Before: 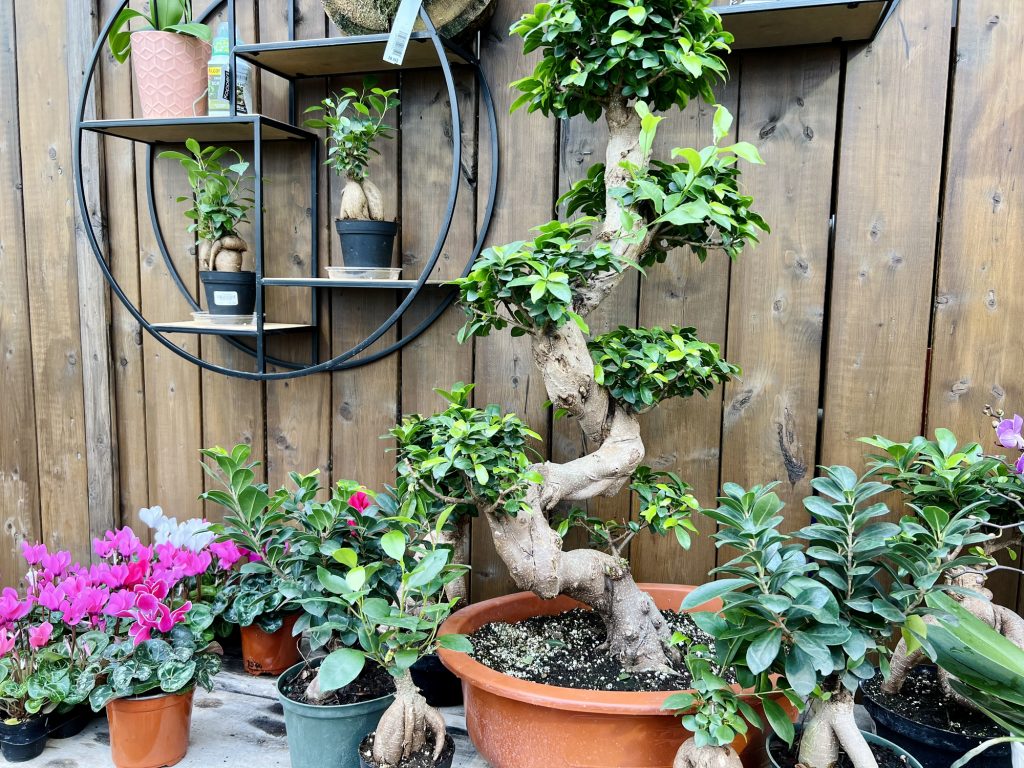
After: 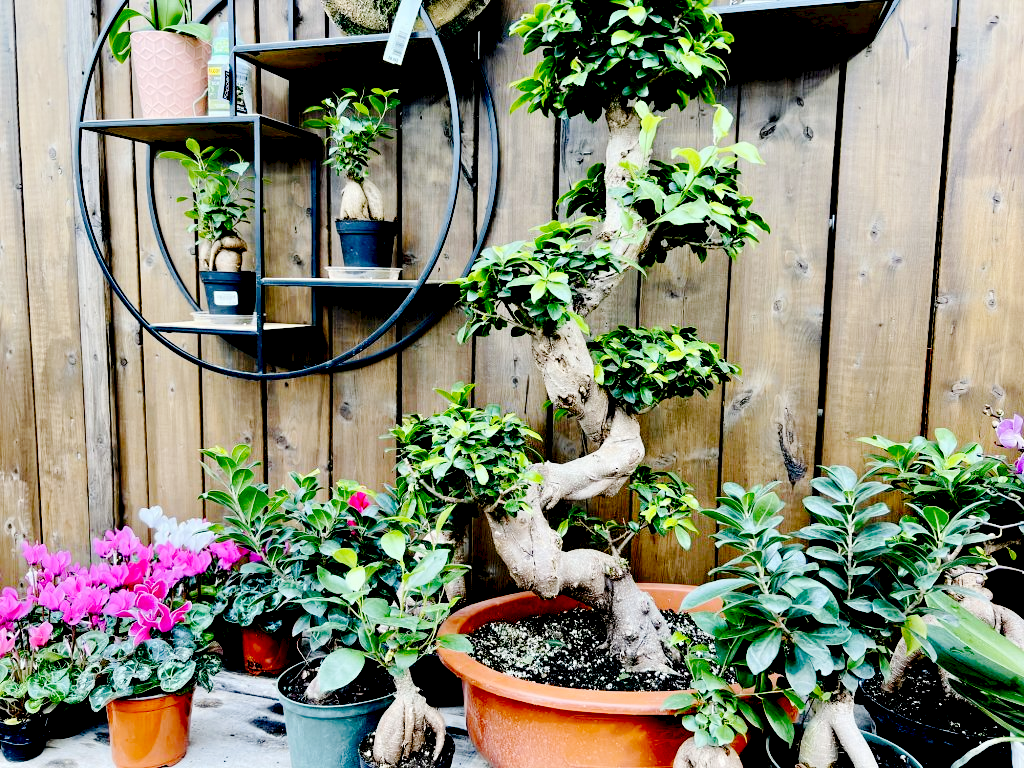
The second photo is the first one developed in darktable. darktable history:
tone curve: curves: ch0 [(0, 0) (0.003, 0.044) (0.011, 0.045) (0.025, 0.048) (0.044, 0.051) (0.069, 0.065) (0.1, 0.08) (0.136, 0.108) (0.177, 0.152) (0.224, 0.216) (0.277, 0.305) (0.335, 0.392) (0.399, 0.481) (0.468, 0.579) (0.543, 0.658) (0.623, 0.729) (0.709, 0.8) (0.801, 0.867) (0.898, 0.93) (1, 1)], preserve colors none
exposure: black level correction 0.047, exposure 0.013 EV, compensate highlight preservation false
